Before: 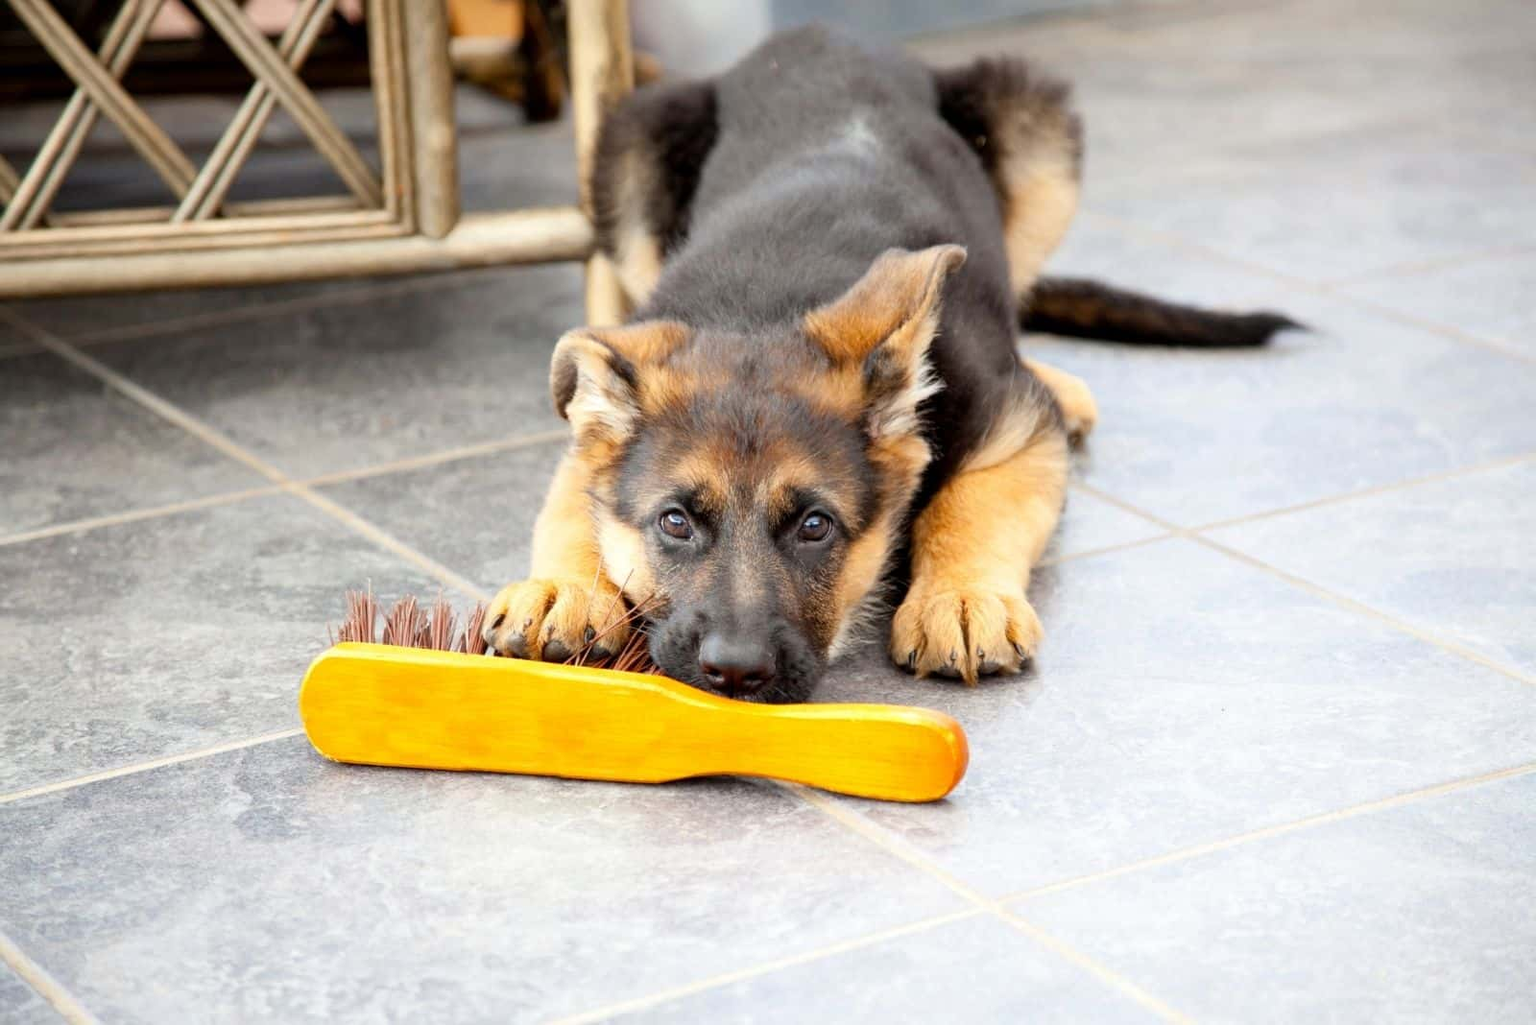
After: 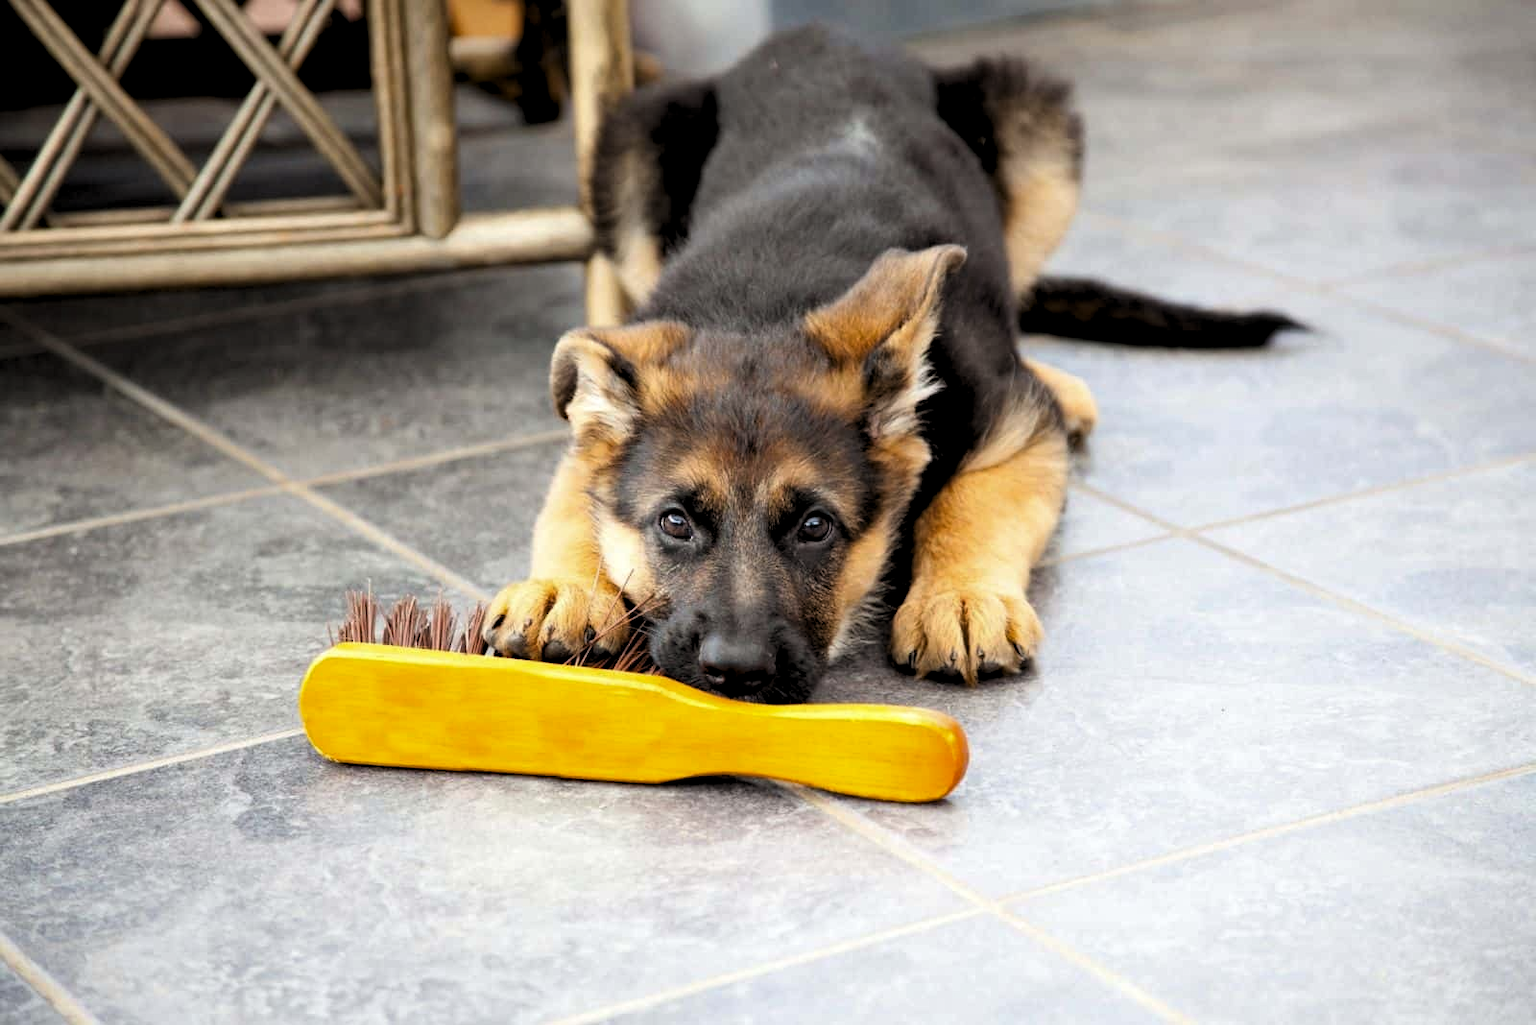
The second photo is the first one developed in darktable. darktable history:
haze removal: compatibility mode true, adaptive false
levels: levels [0.116, 0.574, 1]
